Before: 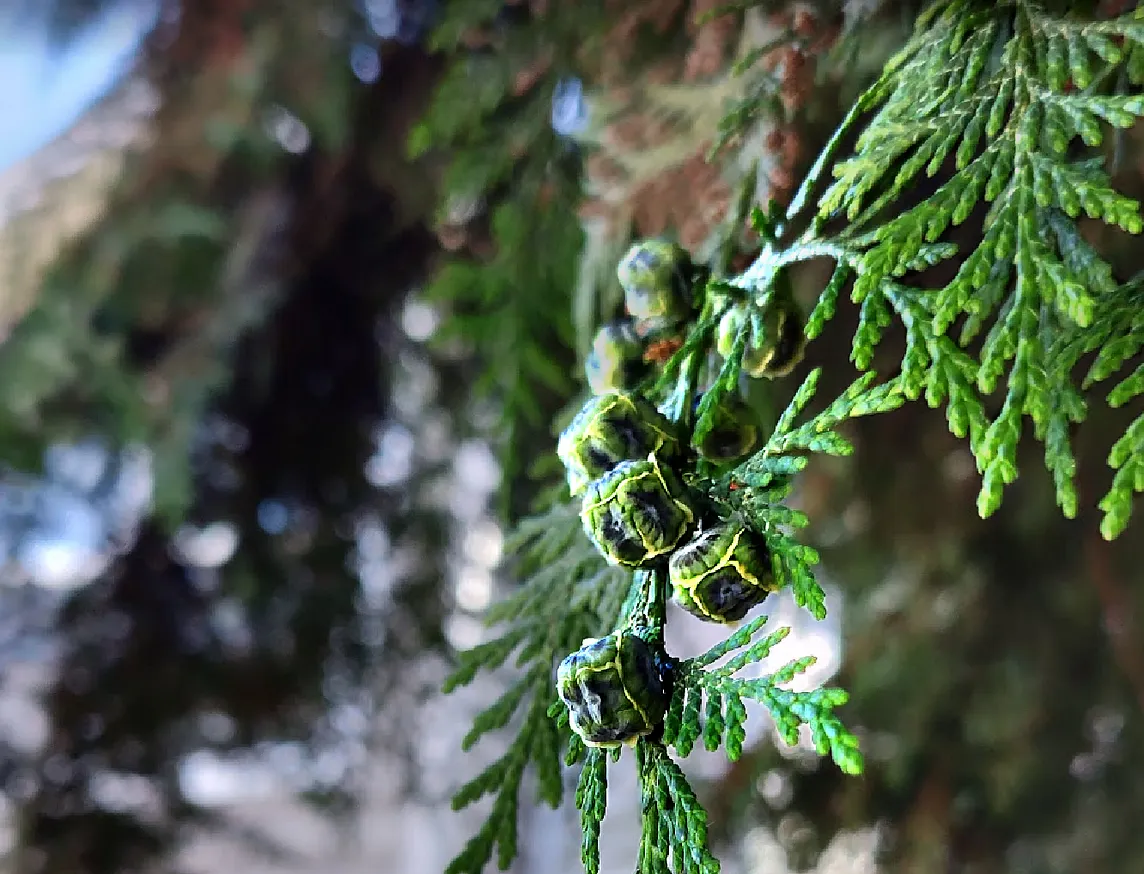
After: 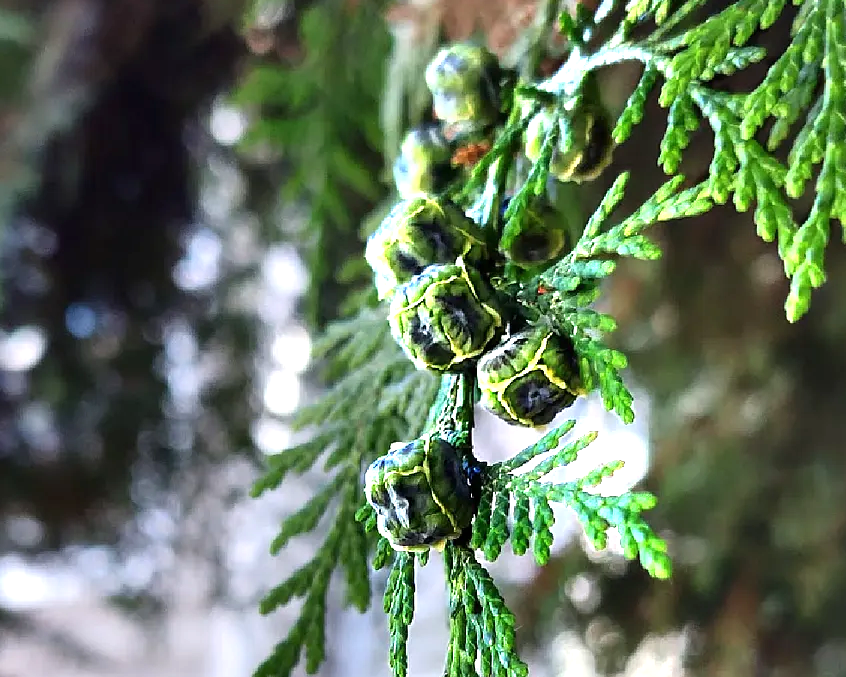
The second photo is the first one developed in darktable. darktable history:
exposure: black level correction 0, exposure 0.695 EV, compensate highlight preservation false
crop: left 16.848%, top 22.448%, right 9.141%
